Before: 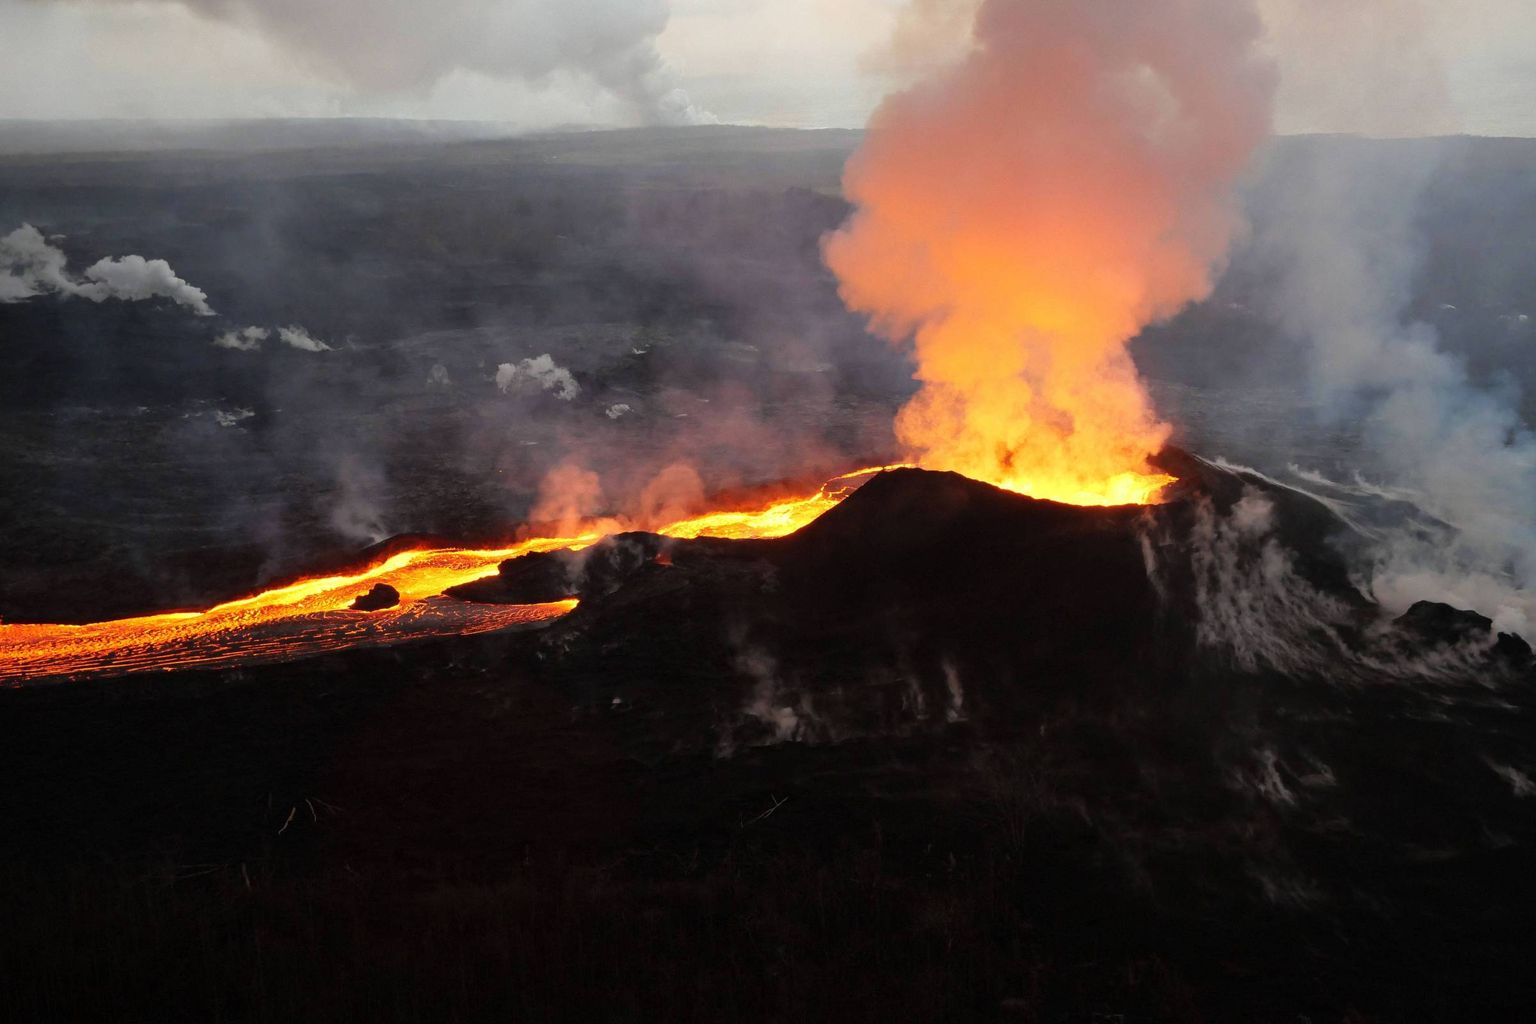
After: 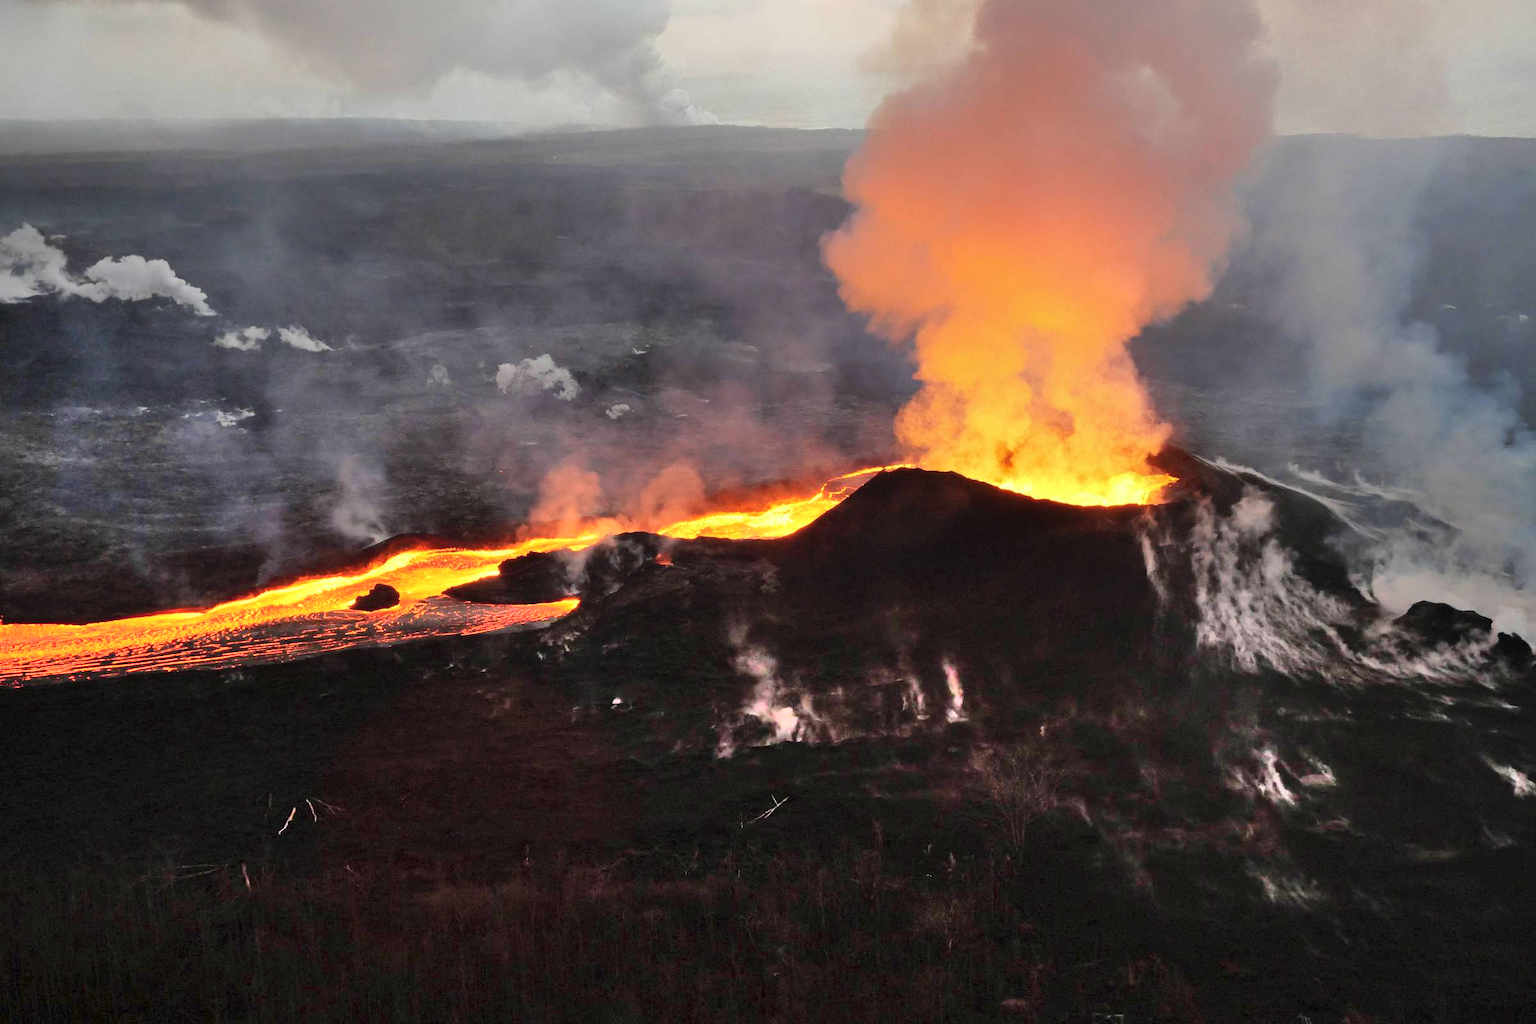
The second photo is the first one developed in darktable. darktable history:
shadows and highlights: shadows 73.36, highlights -25.13, soften with gaussian
